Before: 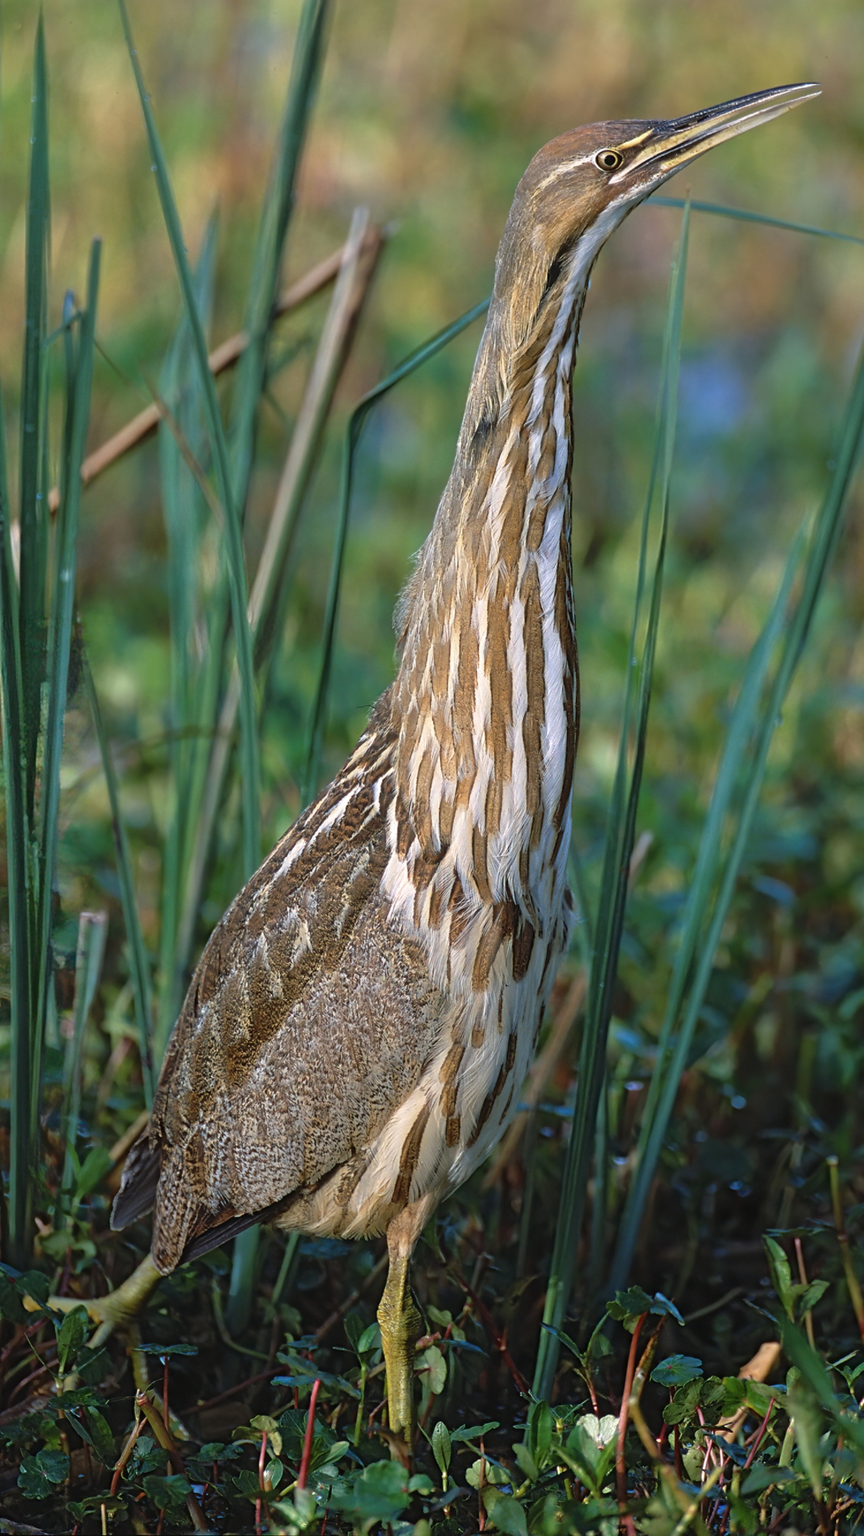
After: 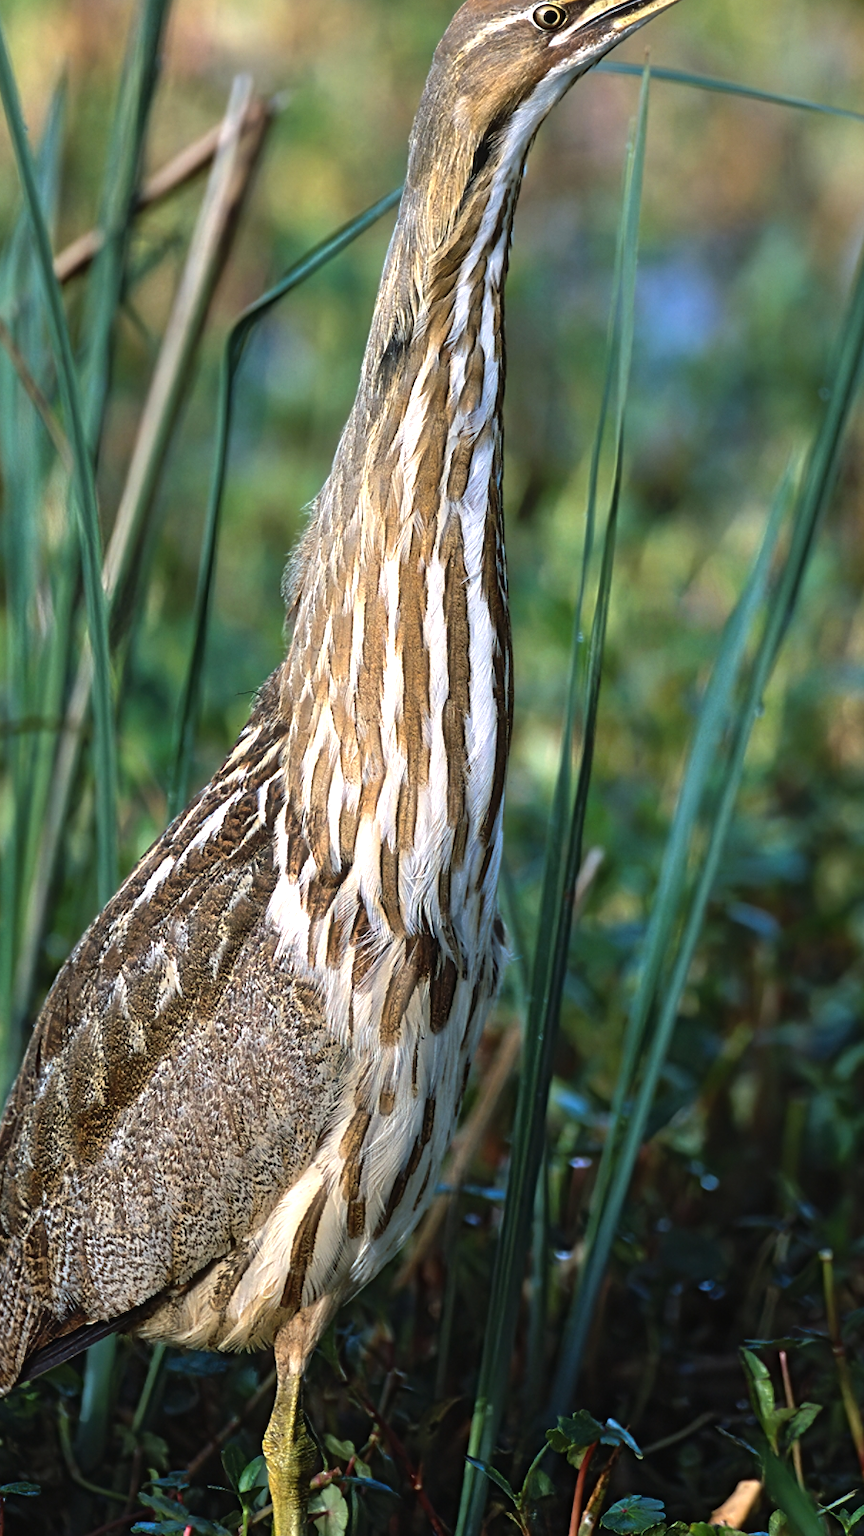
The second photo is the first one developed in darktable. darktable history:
tone equalizer: -8 EV -0.75 EV, -7 EV -0.7 EV, -6 EV -0.6 EV, -5 EV -0.4 EV, -3 EV 0.4 EV, -2 EV 0.6 EV, -1 EV 0.7 EV, +0 EV 0.75 EV, edges refinement/feathering 500, mask exposure compensation -1.57 EV, preserve details no
crop: left 19.159%, top 9.58%, bottom 9.58%
